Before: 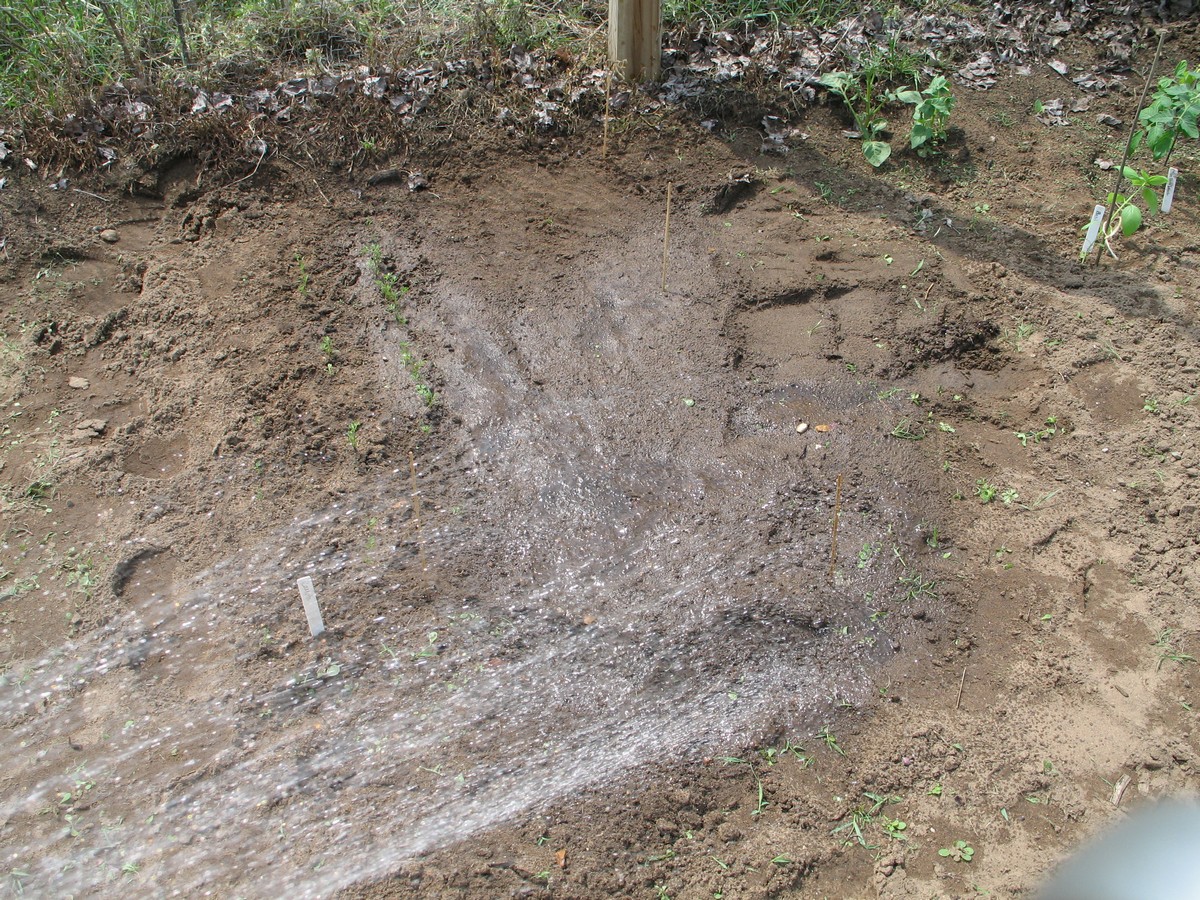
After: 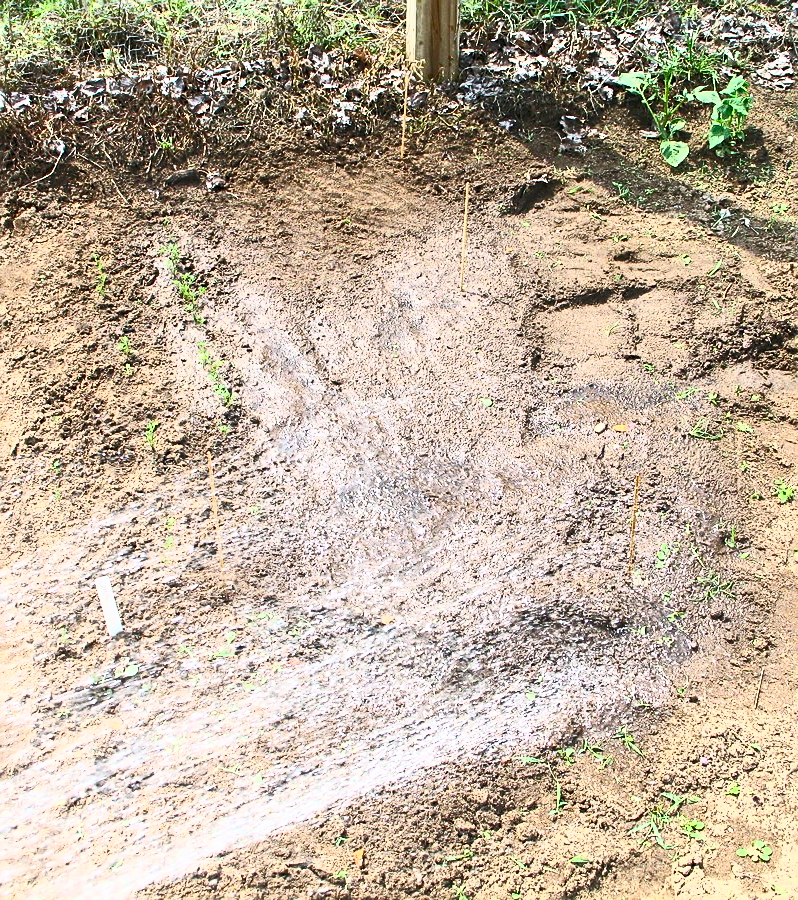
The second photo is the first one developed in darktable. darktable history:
contrast brightness saturation: contrast 0.83, brightness 0.59, saturation 0.59
sharpen: on, module defaults
crop: left 16.899%, right 16.556%
